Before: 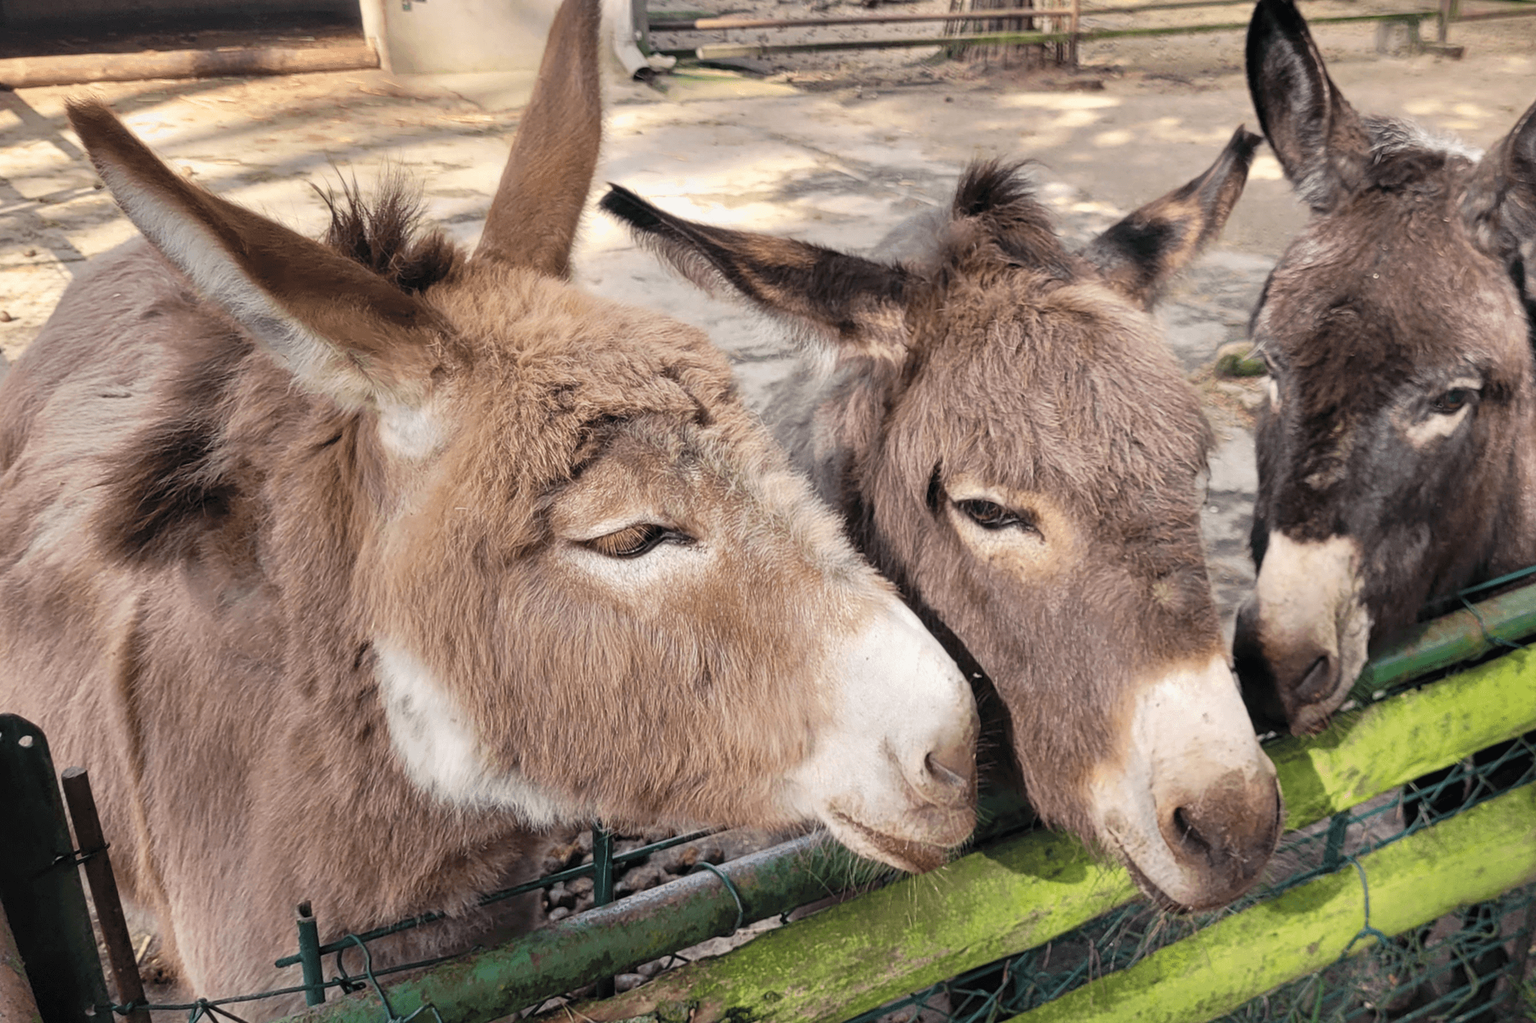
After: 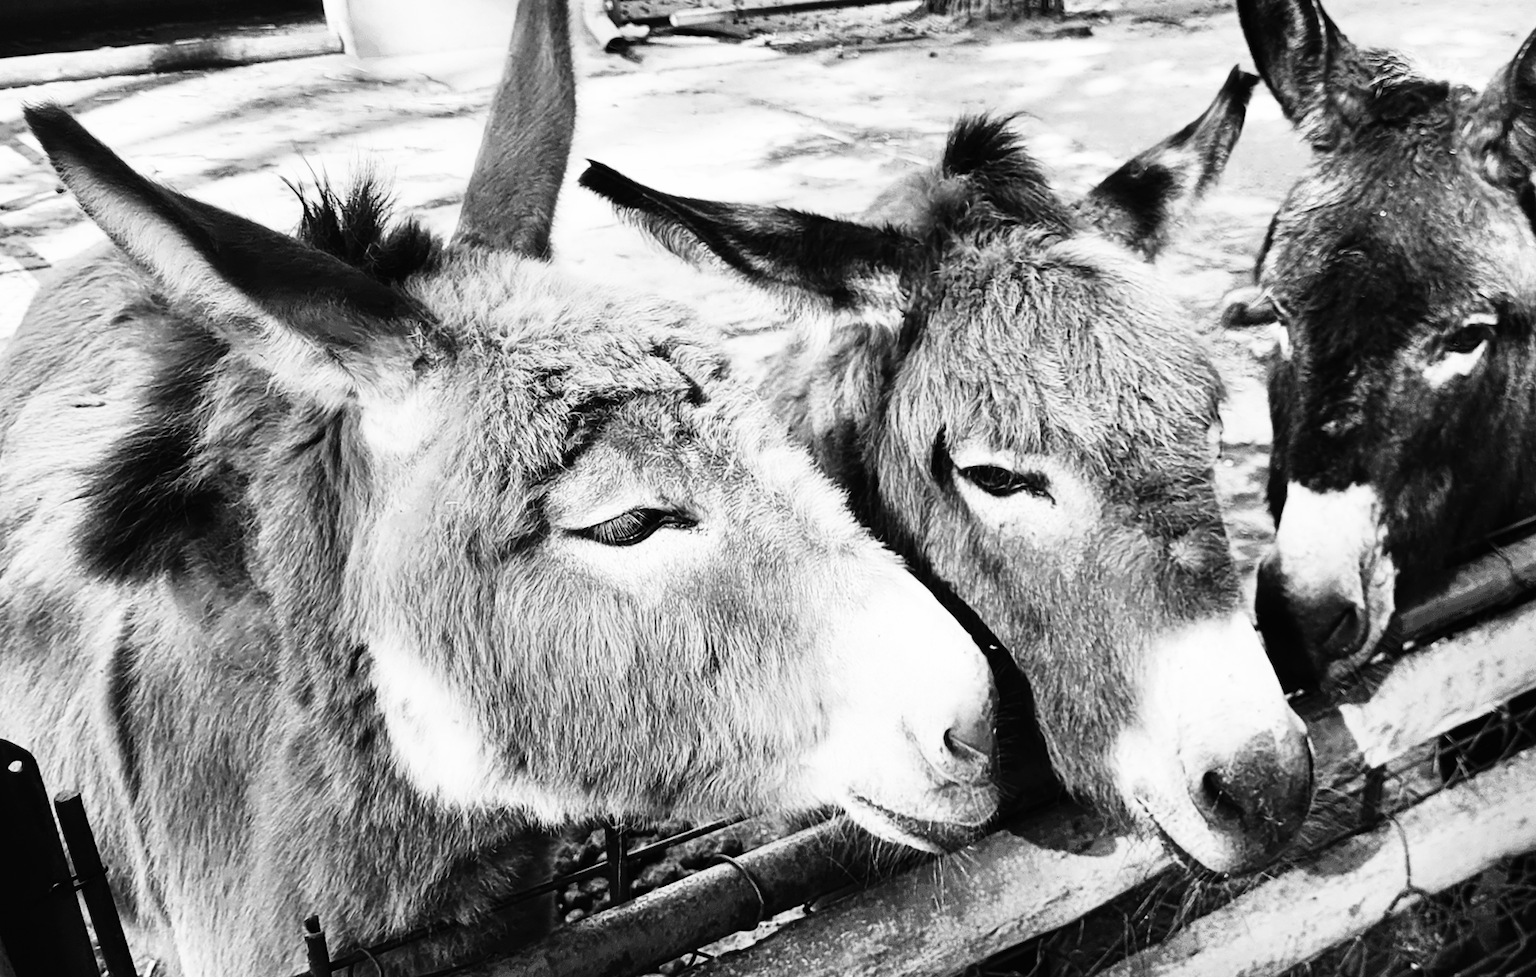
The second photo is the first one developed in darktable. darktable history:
rotate and perspective: rotation -3°, crop left 0.031, crop right 0.968, crop top 0.07, crop bottom 0.93
tone curve: curves: ch0 [(0, 0) (0.003, 0.006) (0.011, 0.008) (0.025, 0.011) (0.044, 0.015) (0.069, 0.019) (0.1, 0.023) (0.136, 0.03) (0.177, 0.042) (0.224, 0.065) (0.277, 0.103) (0.335, 0.177) (0.399, 0.294) (0.468, 0.463) (0.543, 0.639) (0.623, 0.805) (0.709, 0.909) (0.801, 0.967) (0.898, 0.989) (1, 1)], preserve colors none
monochrome: a -3.63, b -0.465
